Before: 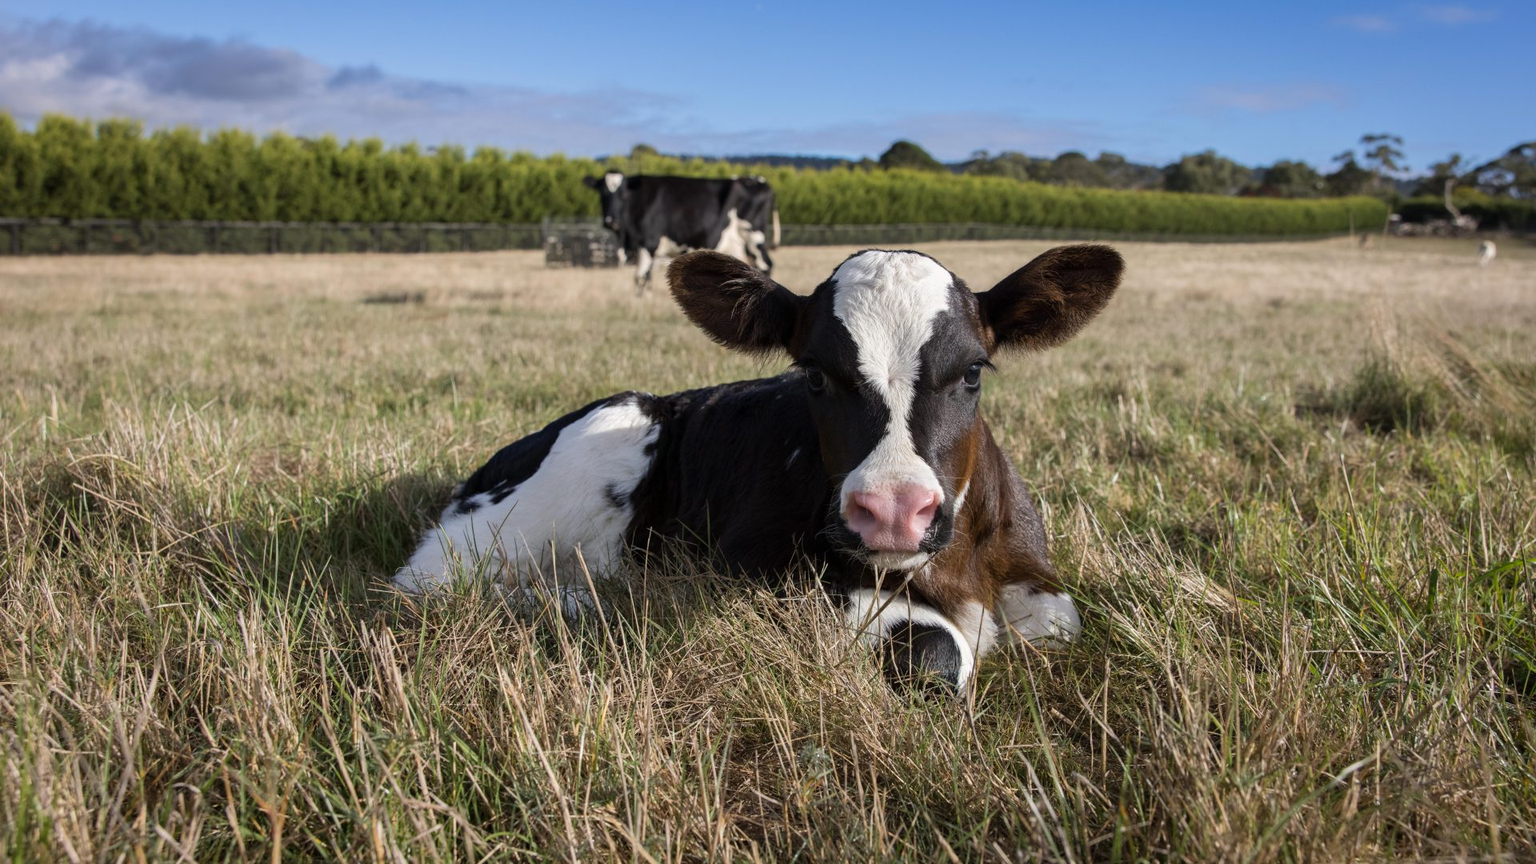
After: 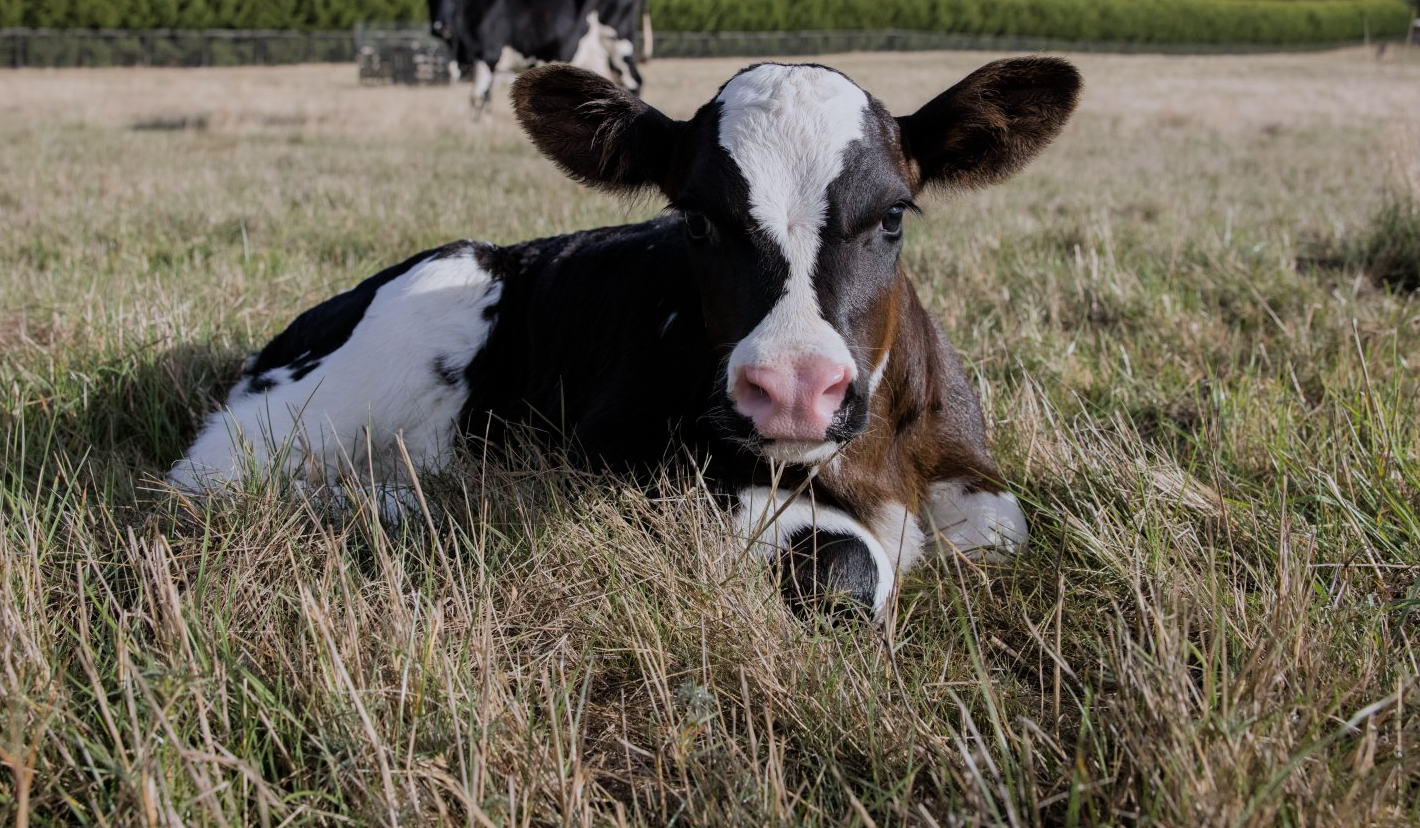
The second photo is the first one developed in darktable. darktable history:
color calibration: illuminant as shot in camera, x 0.358, y 0.373, temperature 4628.91 K
filmic rgb: black relative exposure -8.01 EV, white relative exposure 4.03 EV, hardness 4.13, contrast 0.937
crop: left 16.85%, top 23.132%, right 9.039%
